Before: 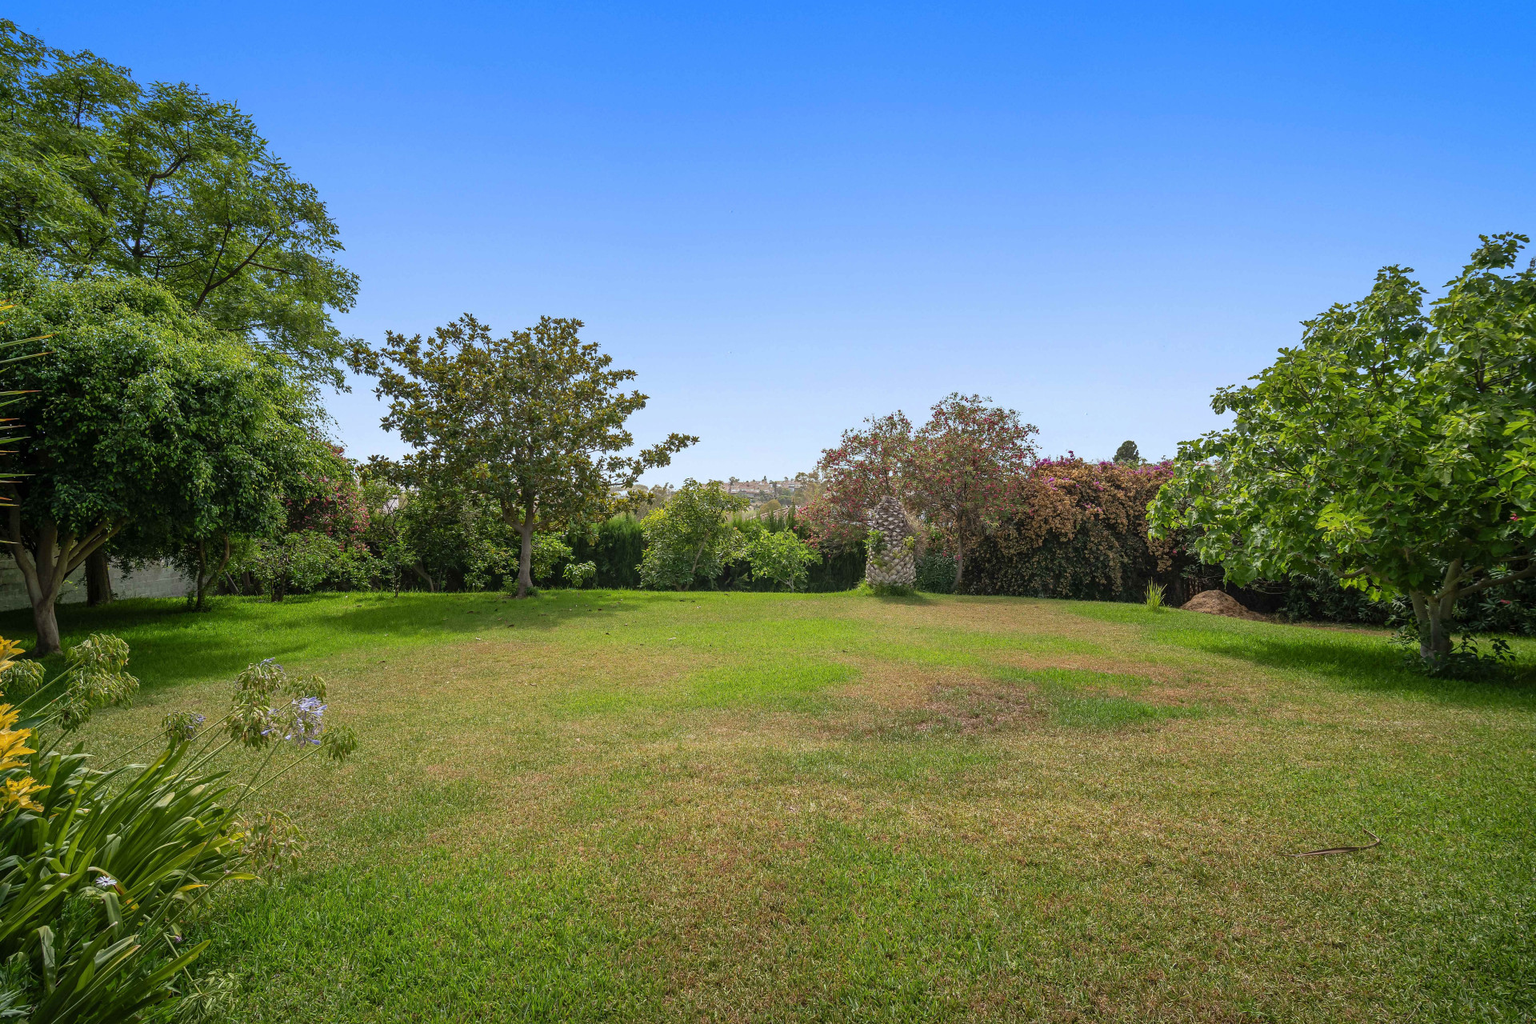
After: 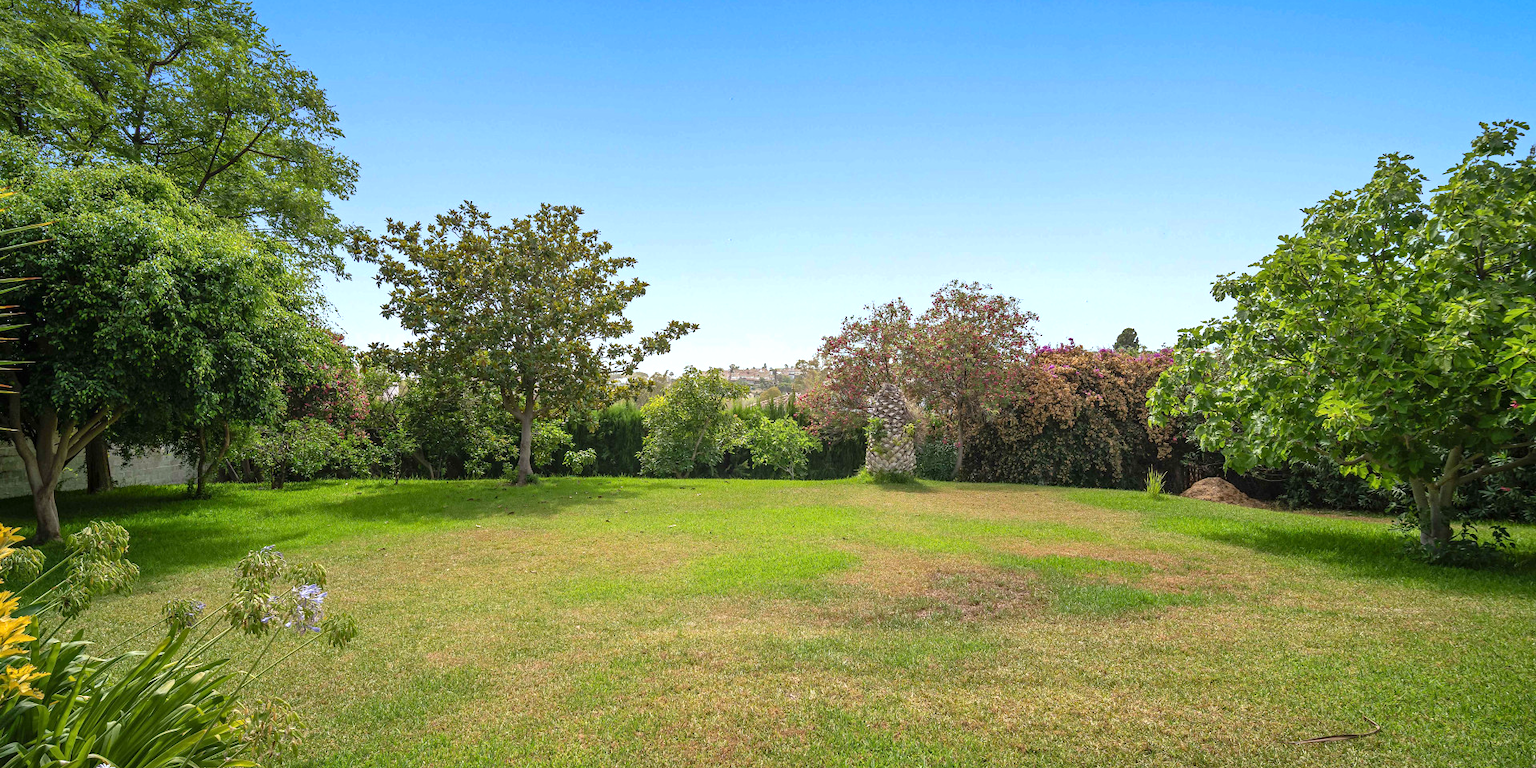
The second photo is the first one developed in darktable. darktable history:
crop: top 11.05%, bottom 13.885%
haze removal: compatibility mode true
exposure: black level correction 0, exposure 0.498 EV, compensate highlight preservation false
